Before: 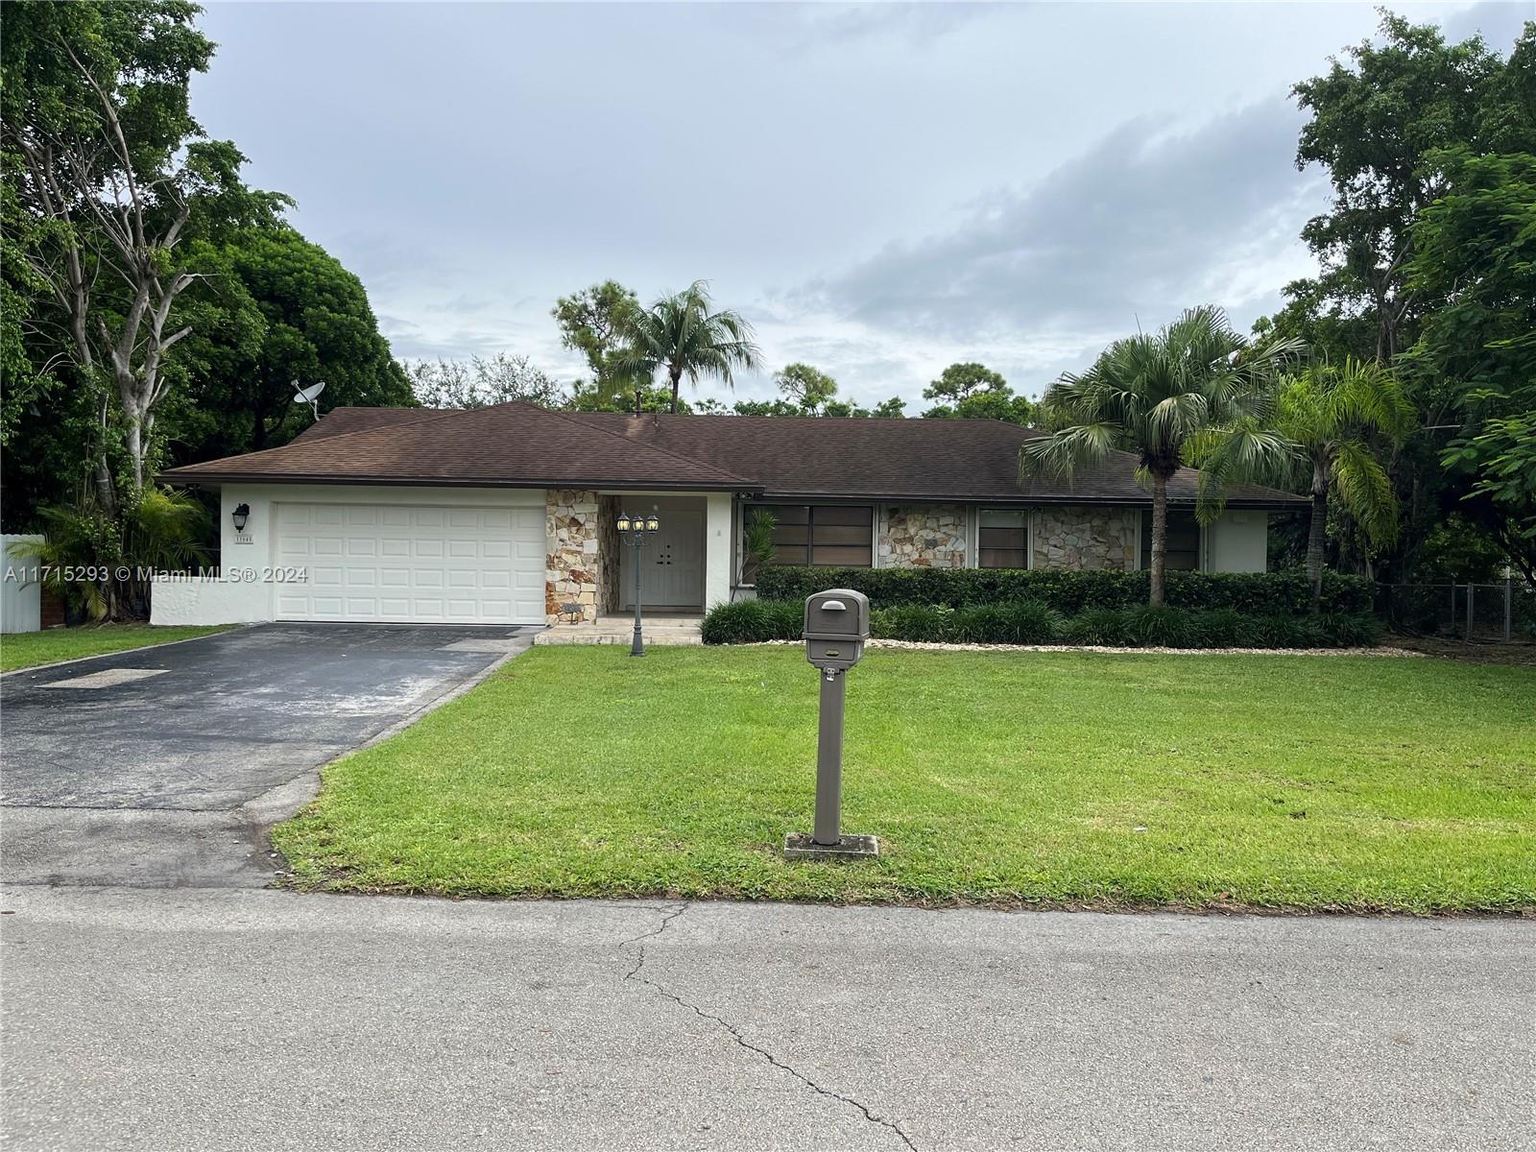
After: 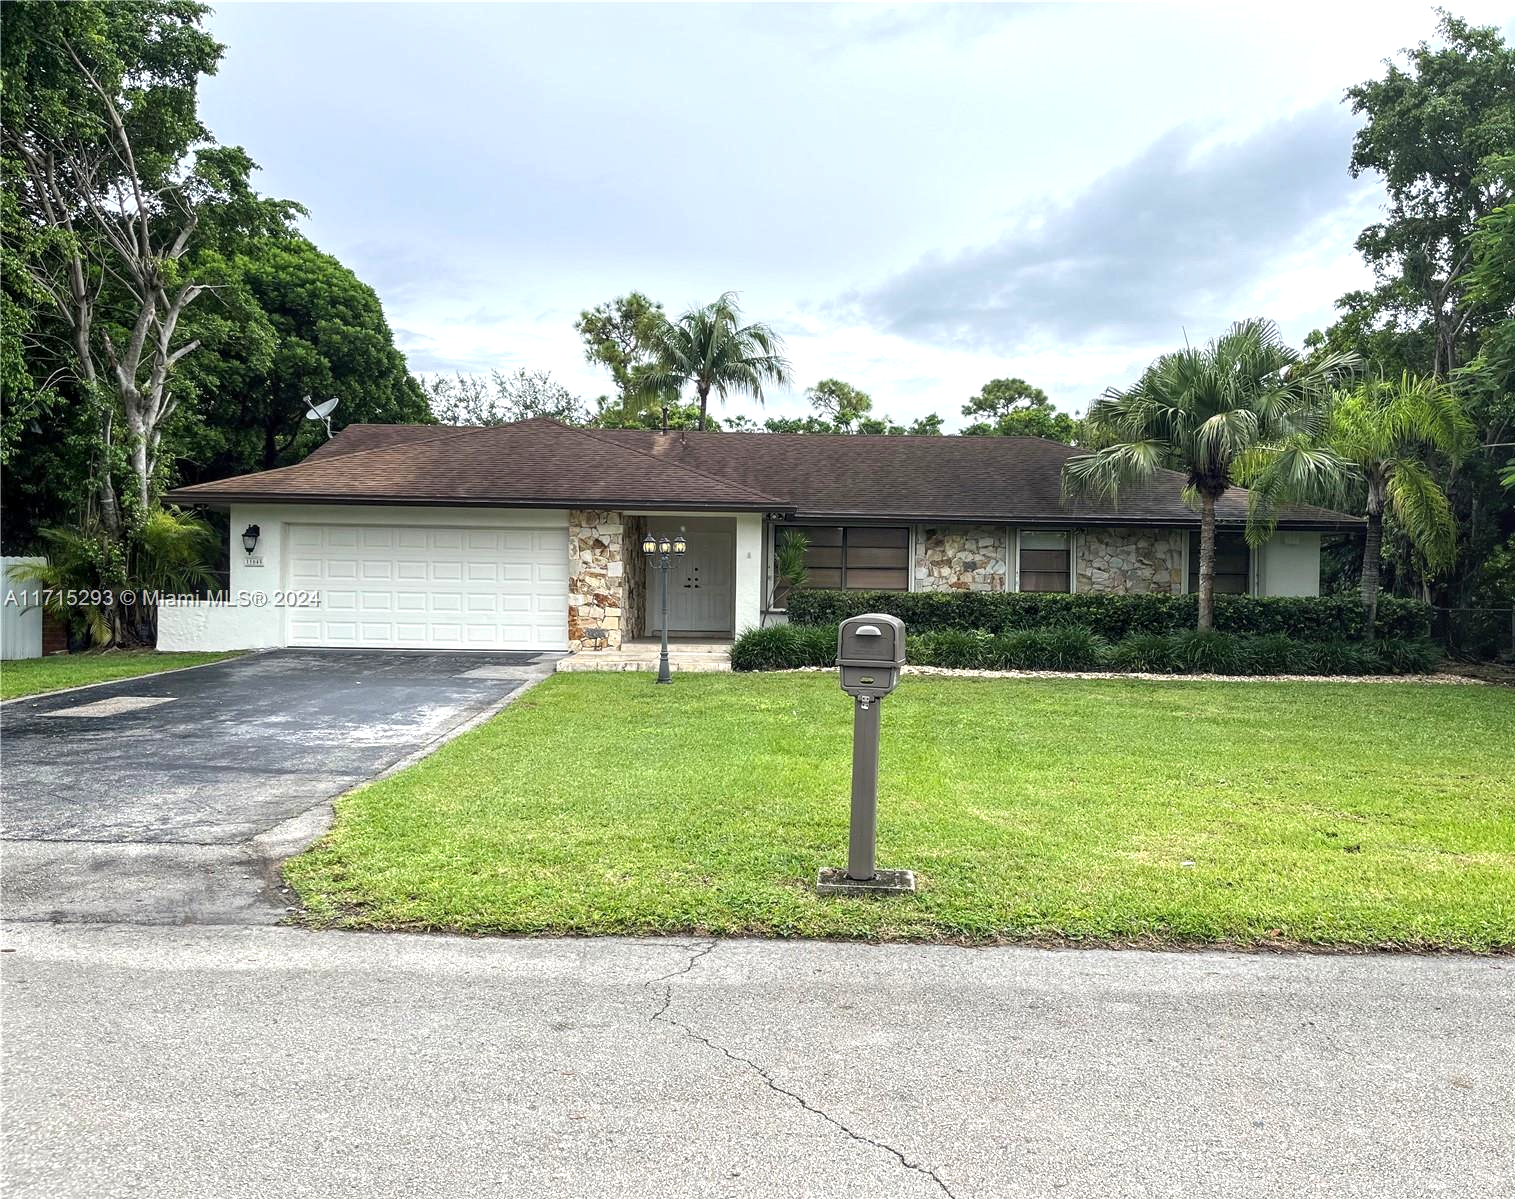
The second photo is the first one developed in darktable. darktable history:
crop and rotate: left 0%, right 5.251%
exposure: exposure 0.524 EV, compensate exposure bias true, compensate highlight preservation false
local contrast: on, module defaults
